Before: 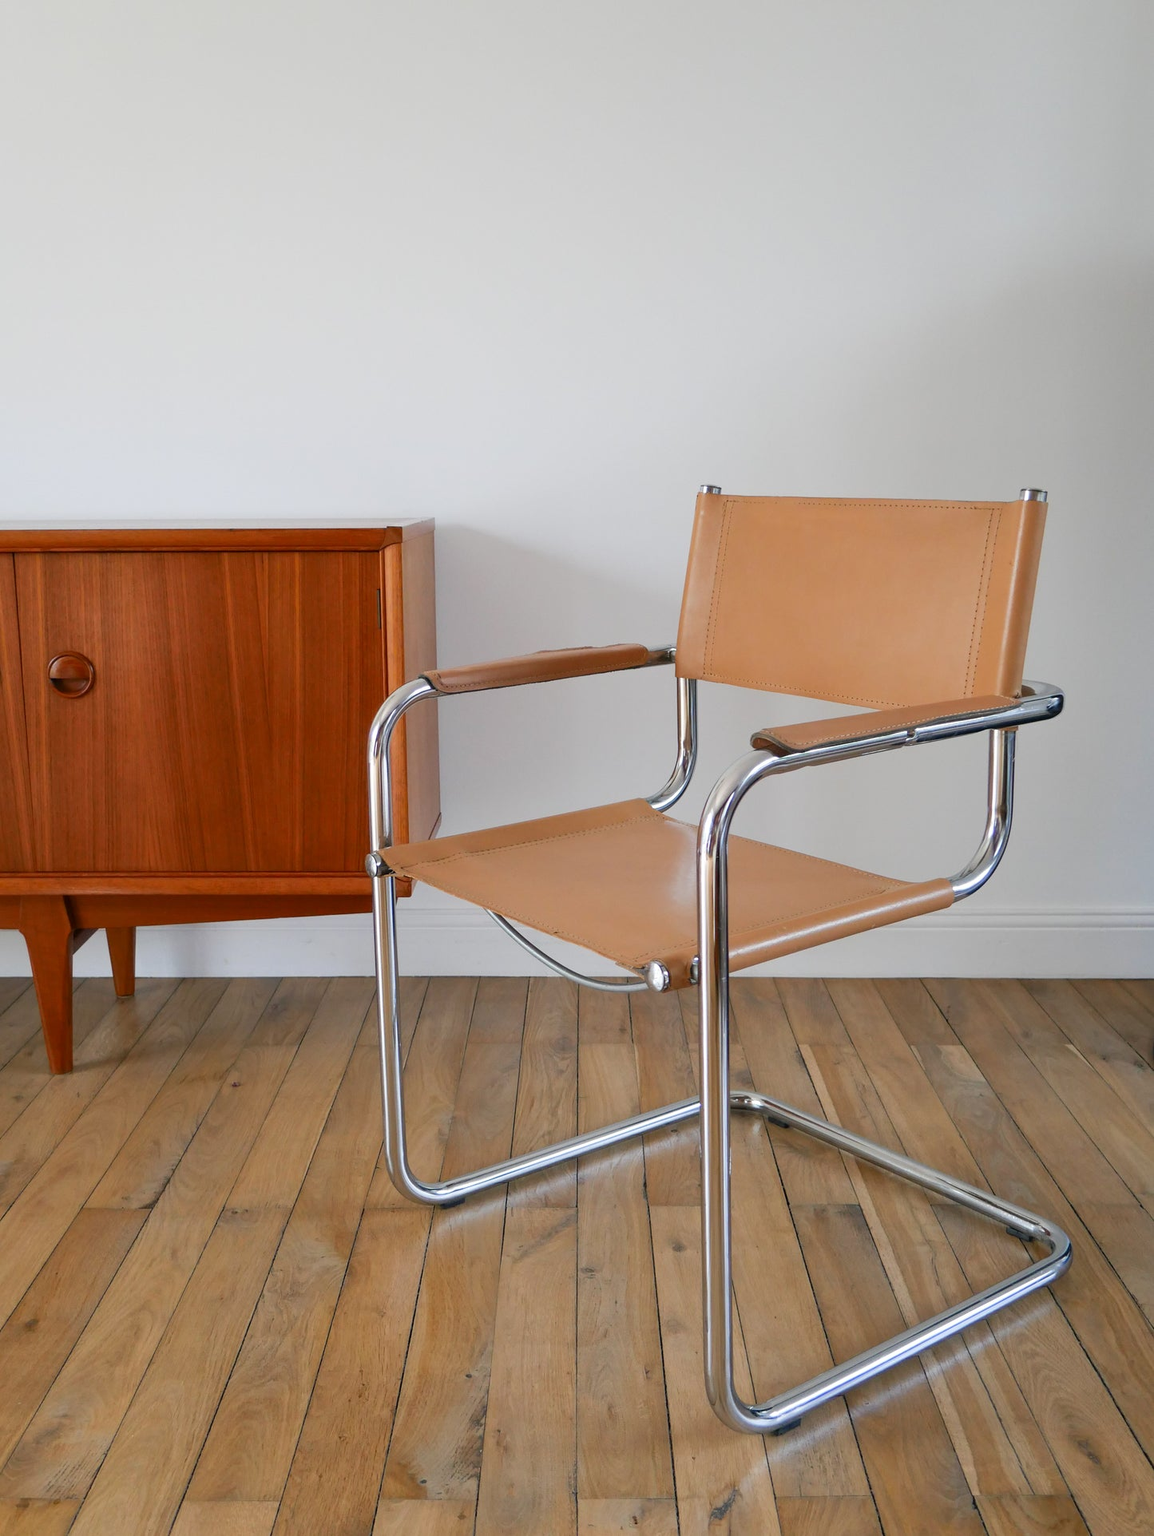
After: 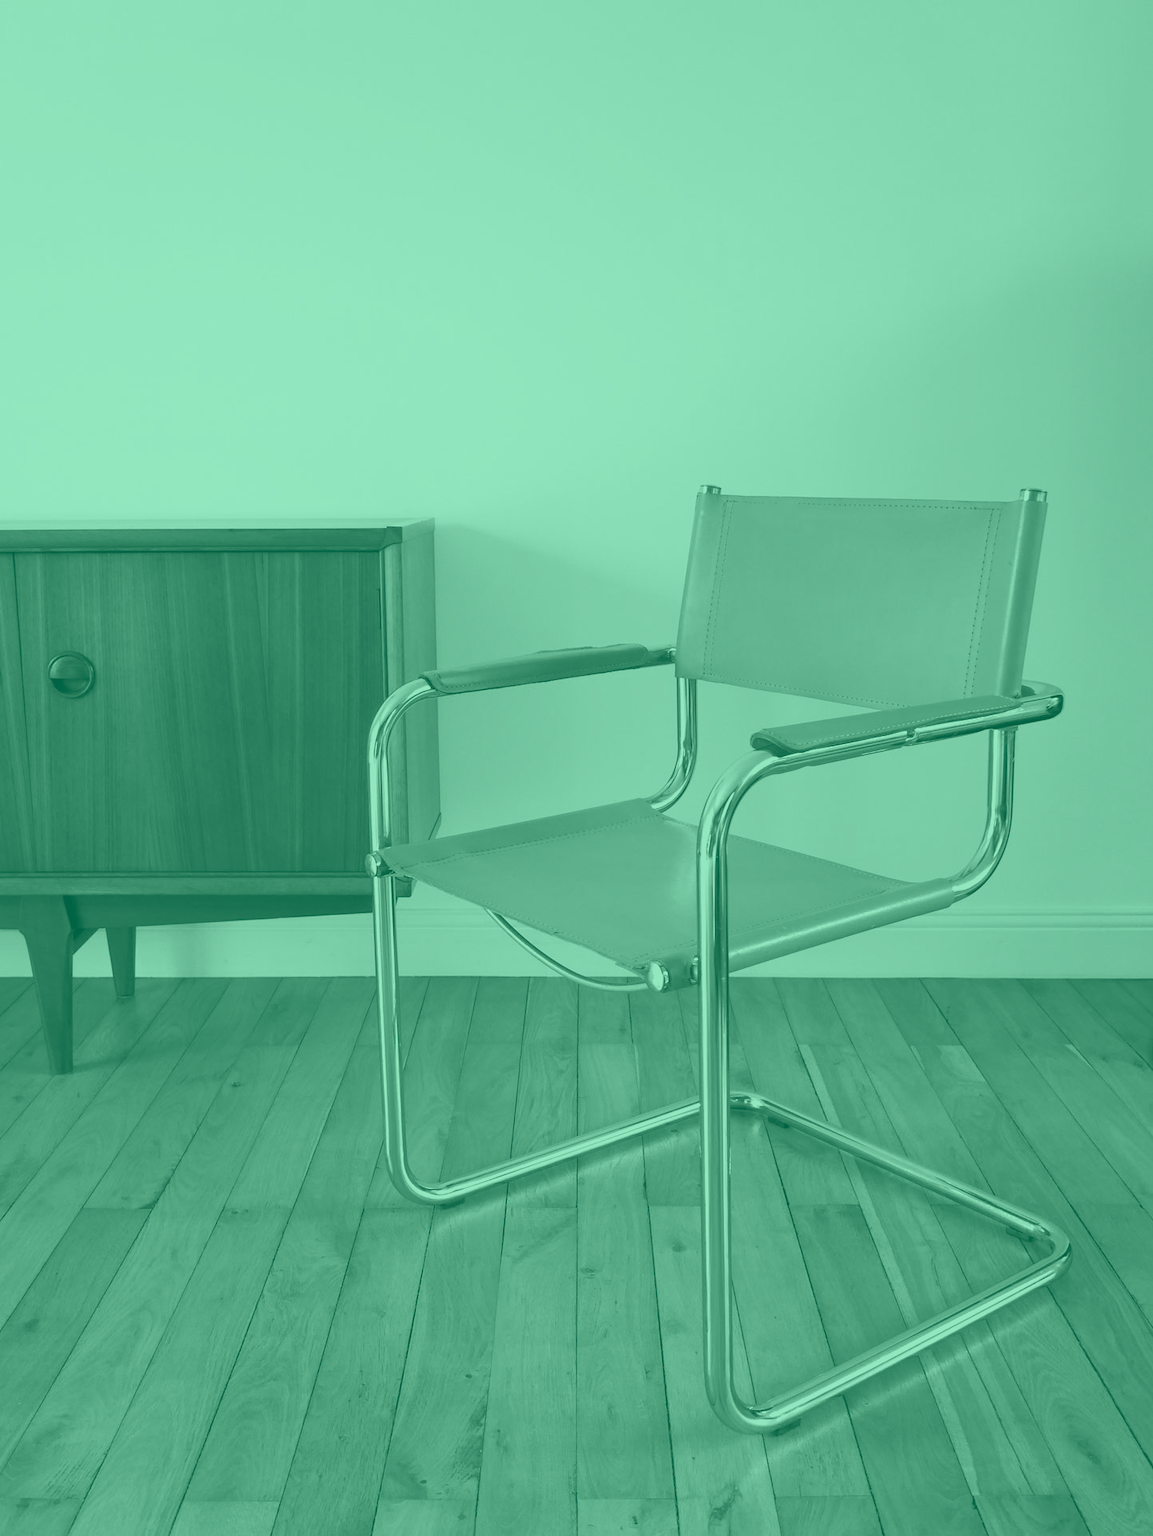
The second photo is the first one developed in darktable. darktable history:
color balance rgb: linear chroma grading › global chroma 9%, perceptual saturation grading › global saturation 36%, perceptual saturation grading › shadows 35%, perceptual brilliance grading › global brilliance 15%, perceptual brilliance grading › shadows -35%, global vibrance 15%
colorize: hue 147.6°, saturation 65%, lightness 21.64%
velvia: strength 6%
